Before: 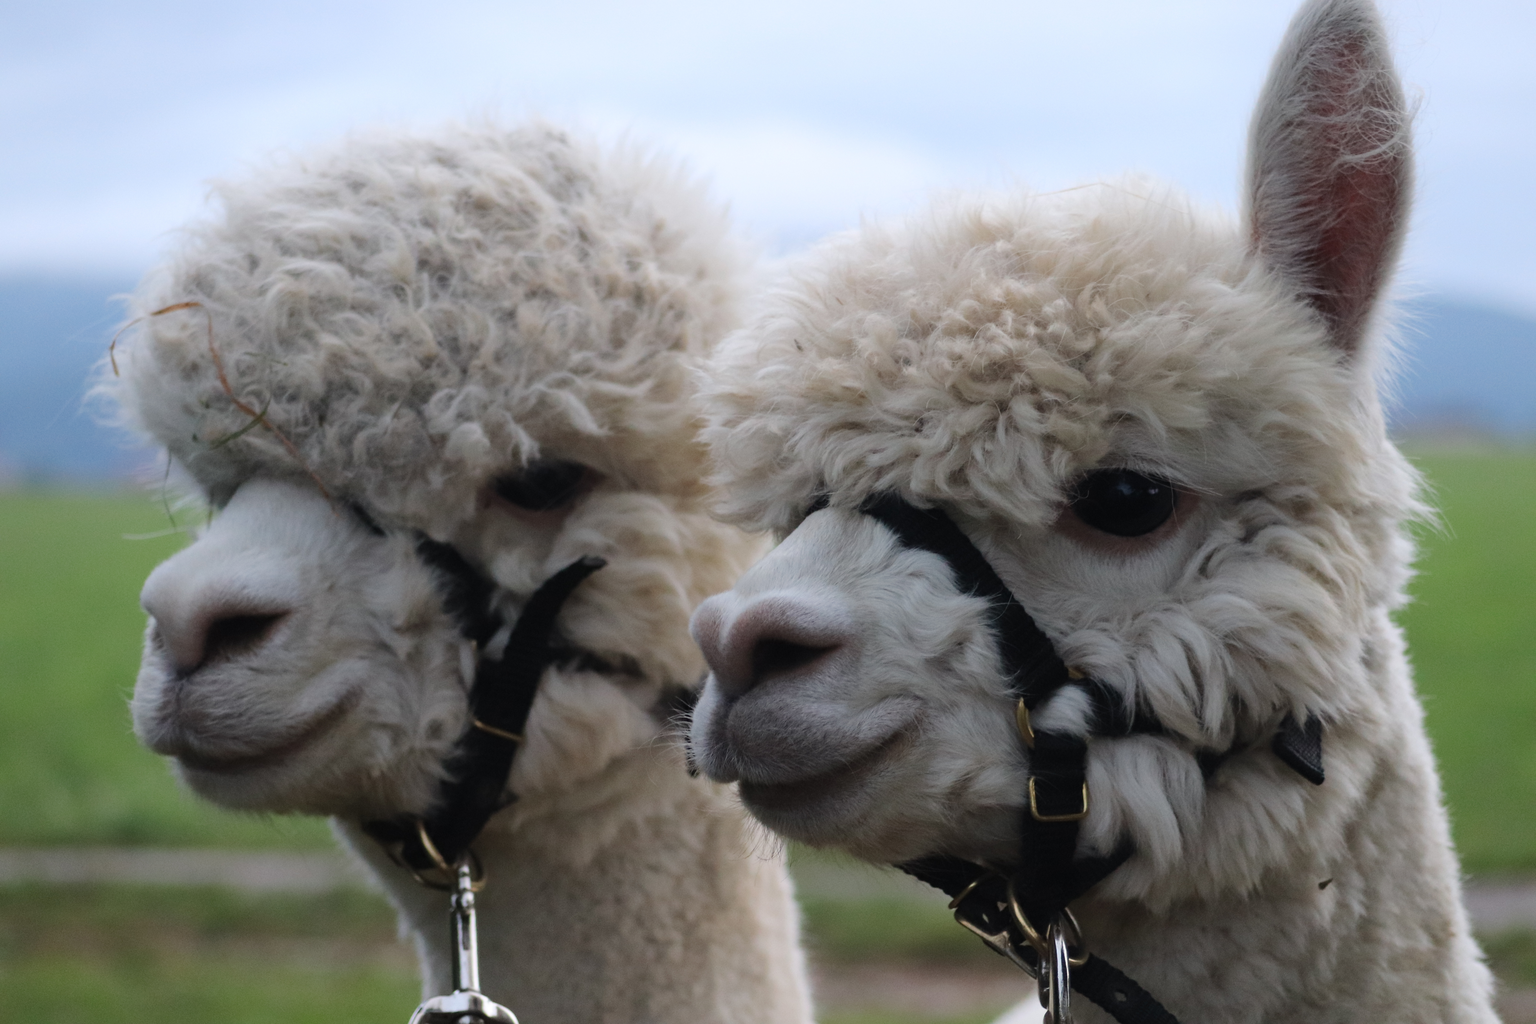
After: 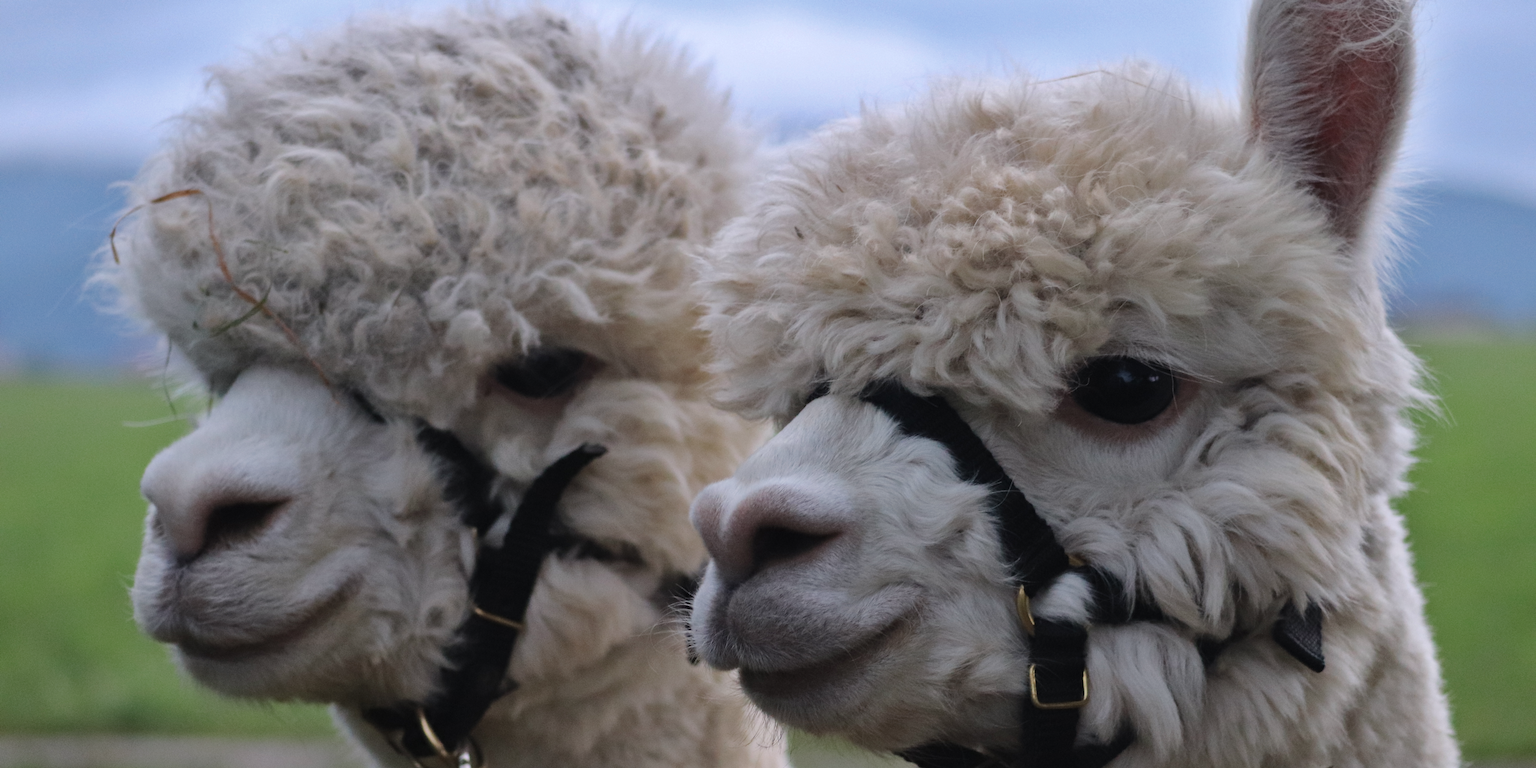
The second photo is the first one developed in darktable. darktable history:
shadows and highlights: shadows 30.63, highlights -63.22, shadows color adjustment 98%, highlights color adjustment 58.61%, soften with gaussian
white balance: red 1.009, blue 1.027
crop: top 11.038%, bottom 13.962%
